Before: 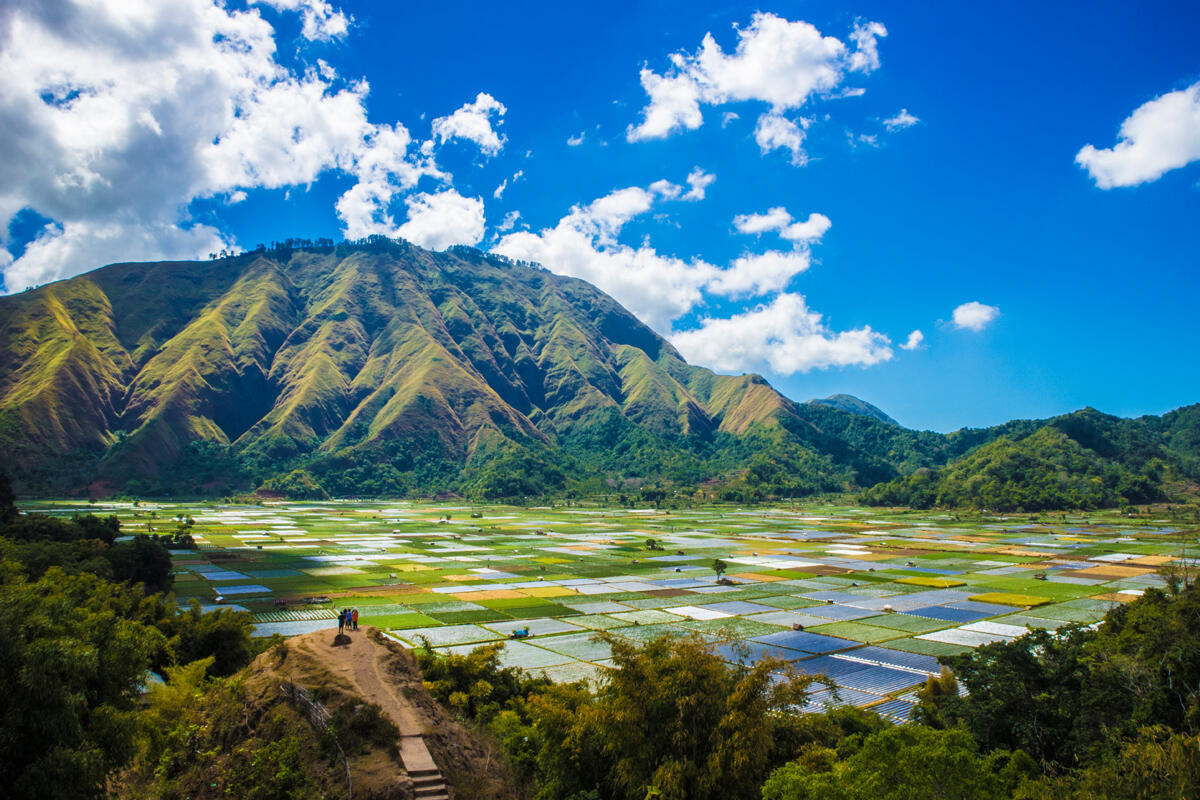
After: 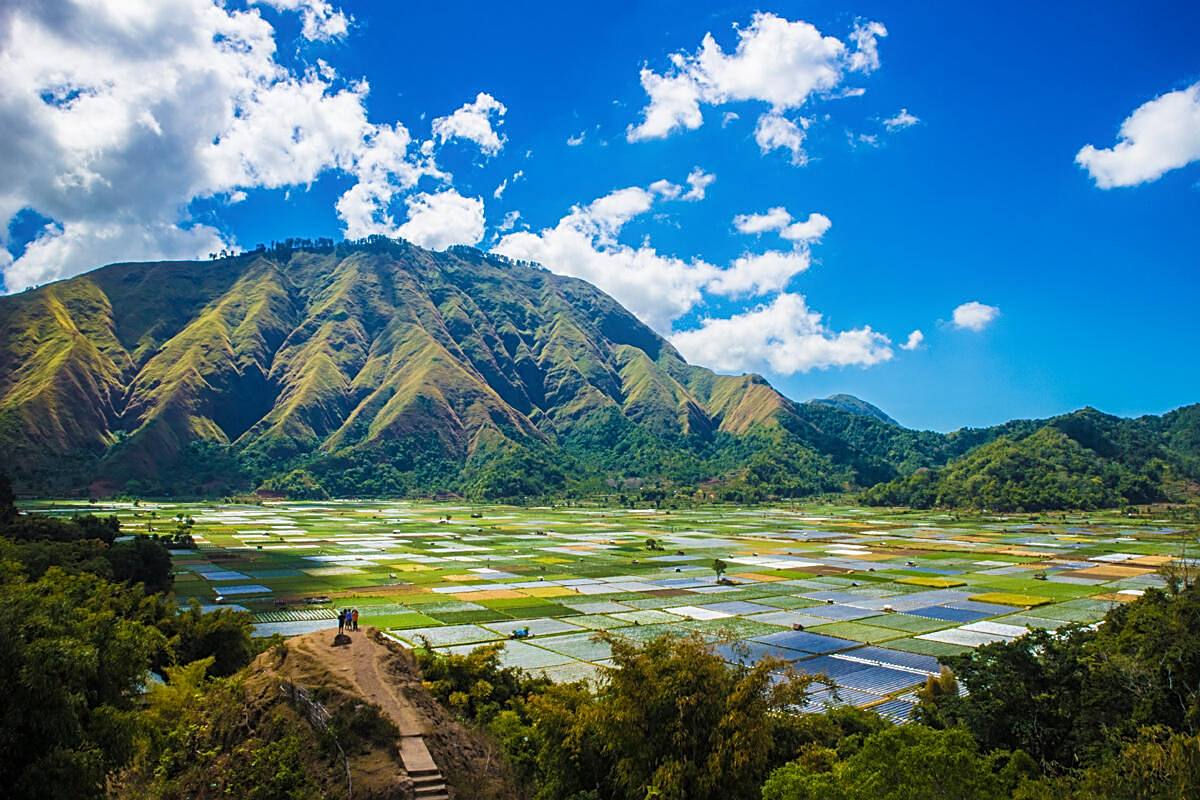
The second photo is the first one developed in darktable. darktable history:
contrast equalizer: octaves 7, y [[0.5, 0.5, 0.472, 0.5, 0.5, 0.5], [0.5 ×6], [0.5 ×6], [0 ×6], [0 ×6]]
sharpen: on, module defaults
